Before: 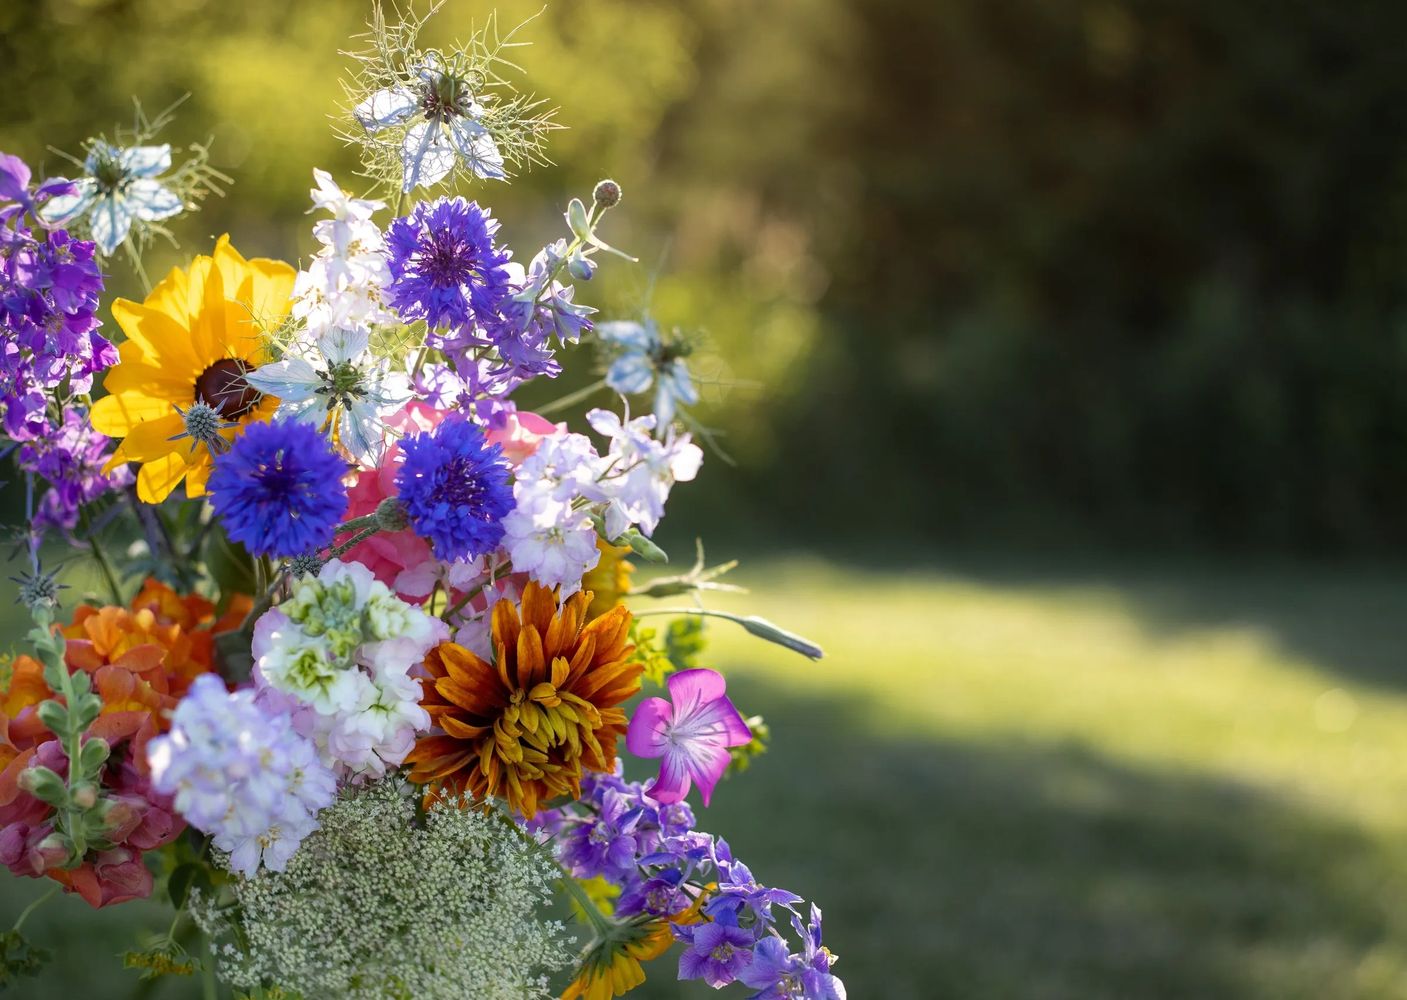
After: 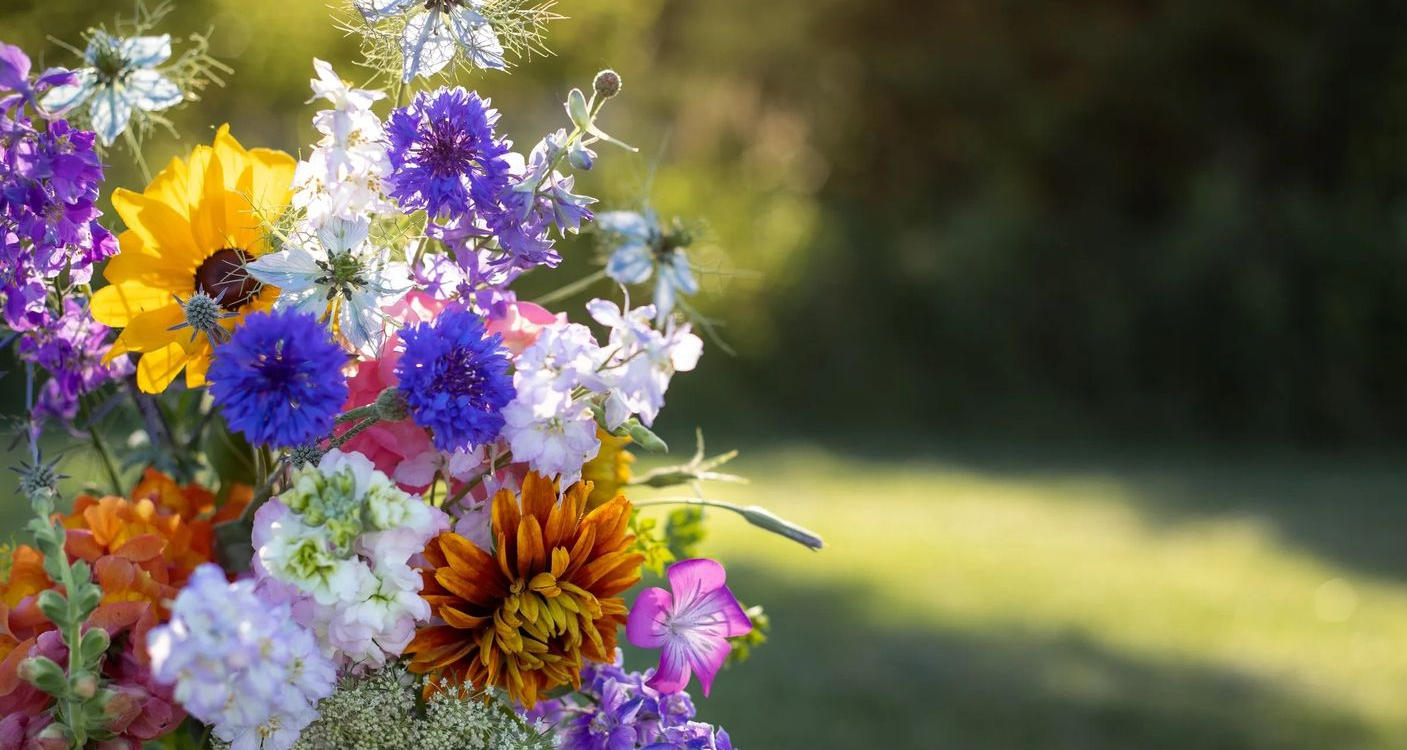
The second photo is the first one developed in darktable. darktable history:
crop: top 11.03%, bottom 13.949%
